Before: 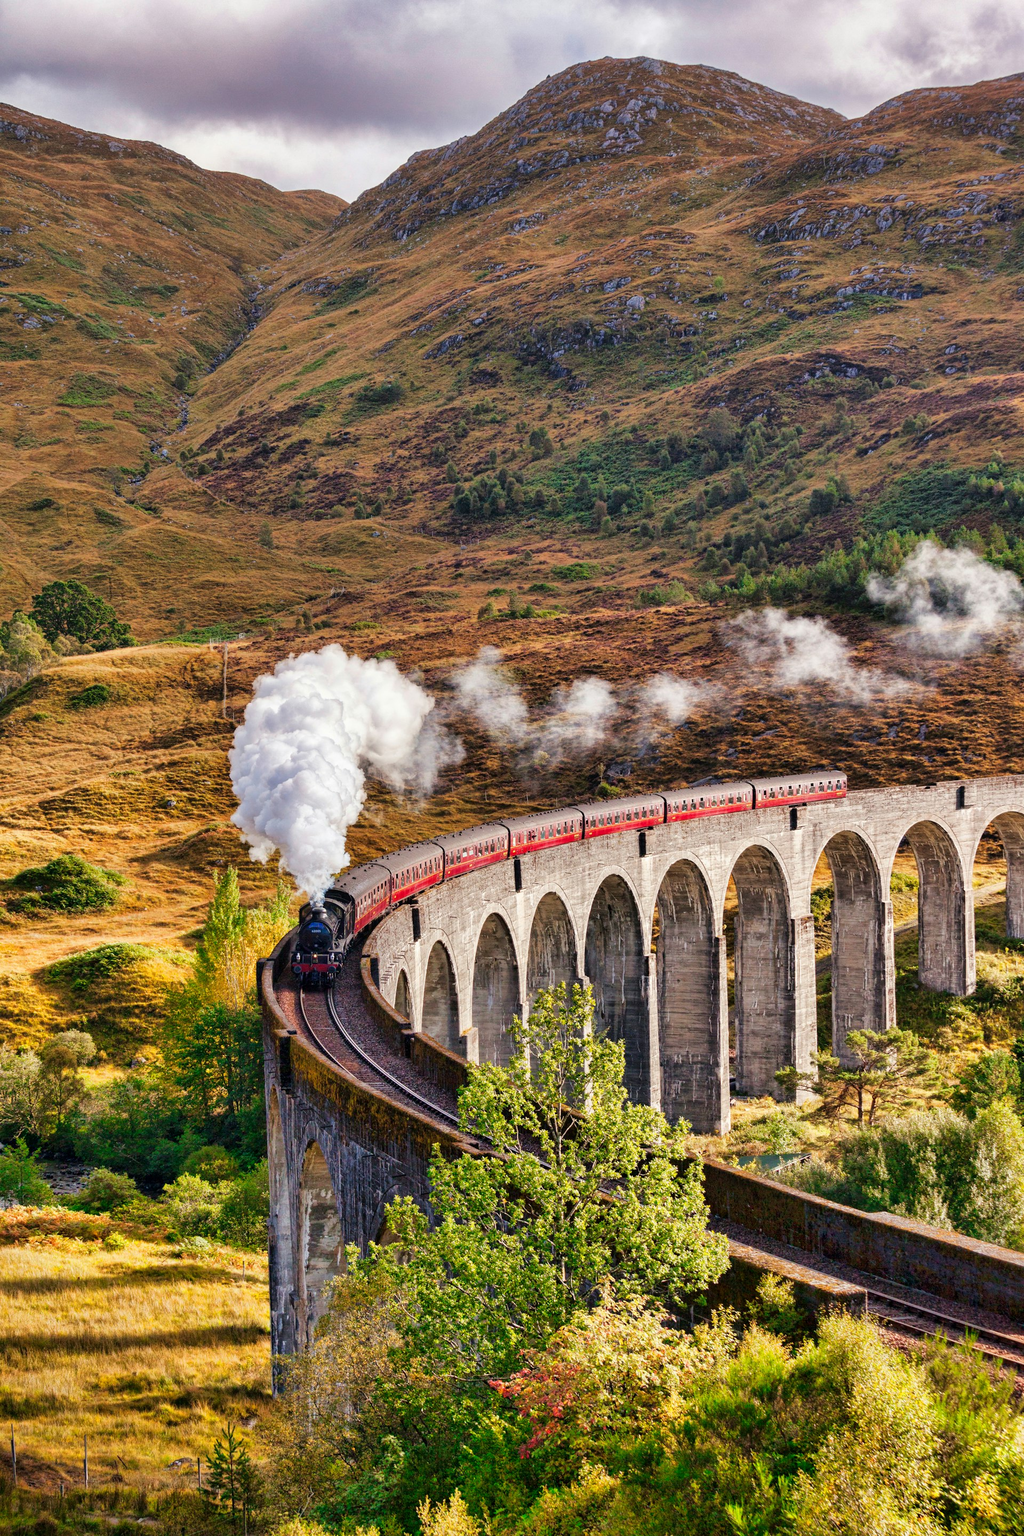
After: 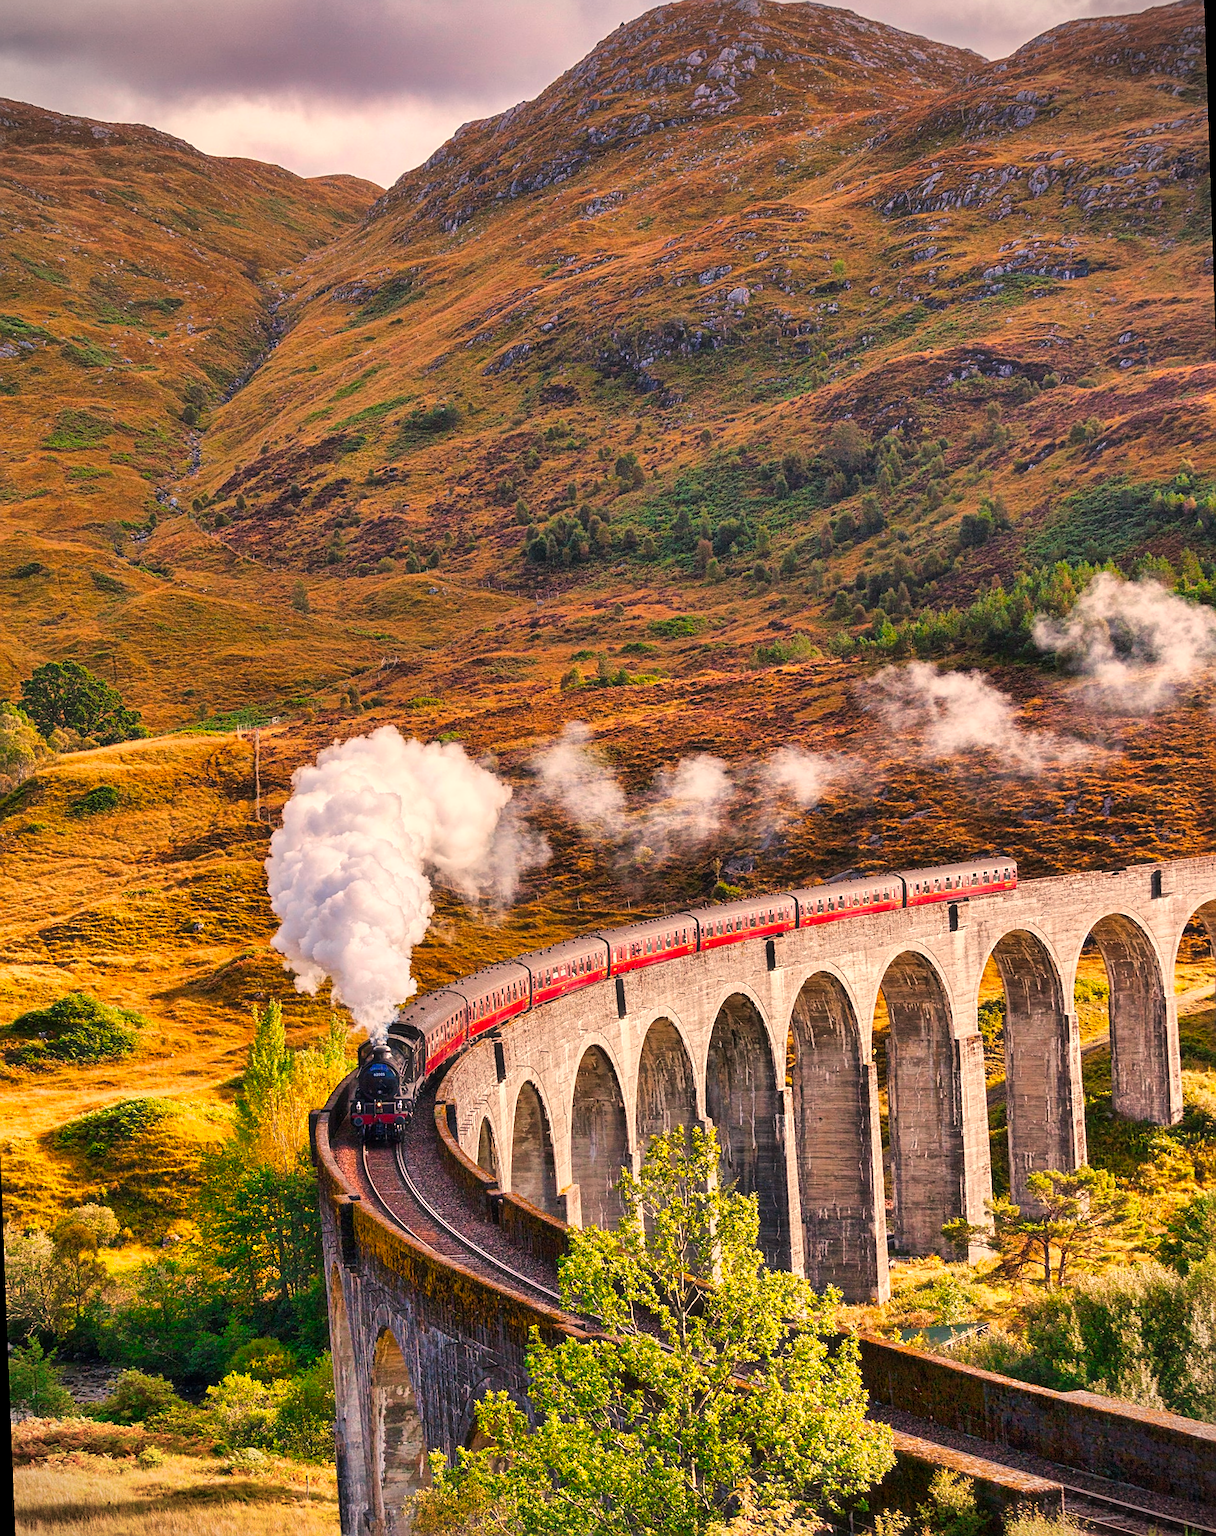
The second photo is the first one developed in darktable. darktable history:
haze removal: strength -0.1, adaptive false
vignetting: fall-off start 91.19%
crop and rotate: top 0%, bottom 11.49%
color balance rgb: perceptual saturation grading › global saturation 20%, global vibrance 20%
rotate and perspective: rotation -2.12°, lens shift (vertical) 0.009, lens shift (horizontal) -0.008, automatic cropping original format, crop left 0.036, crop right 0.964, crop top 0.05, crop bottom 0.959
sharpen: on, module defaults
white balance: red 1.127, blue 0.943
